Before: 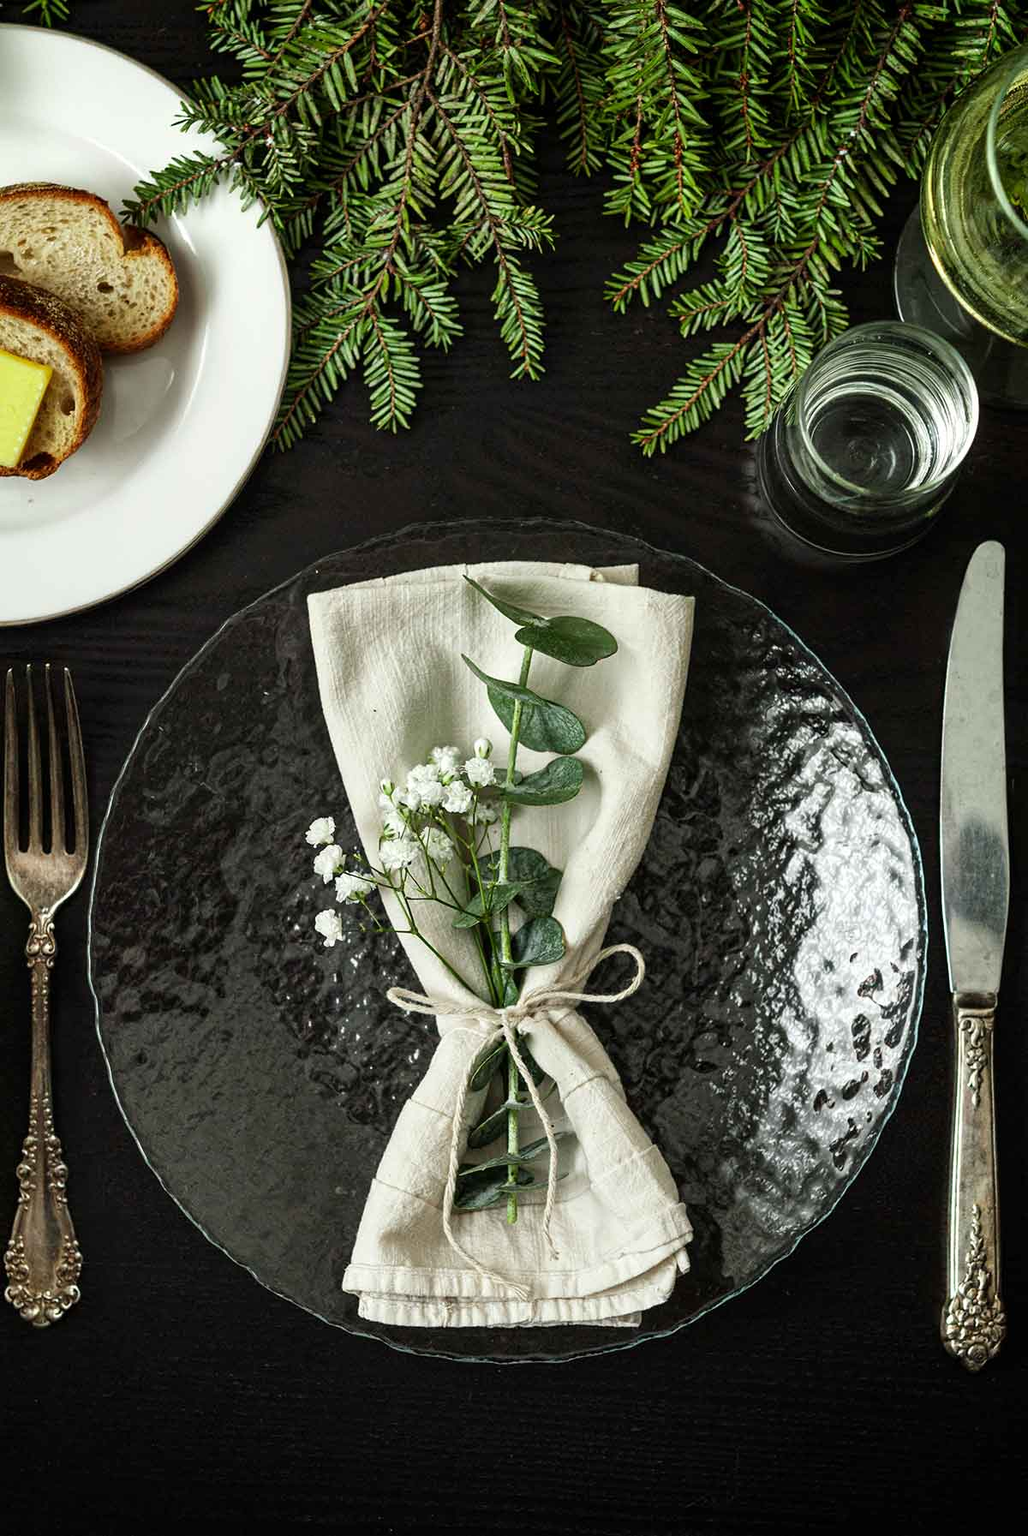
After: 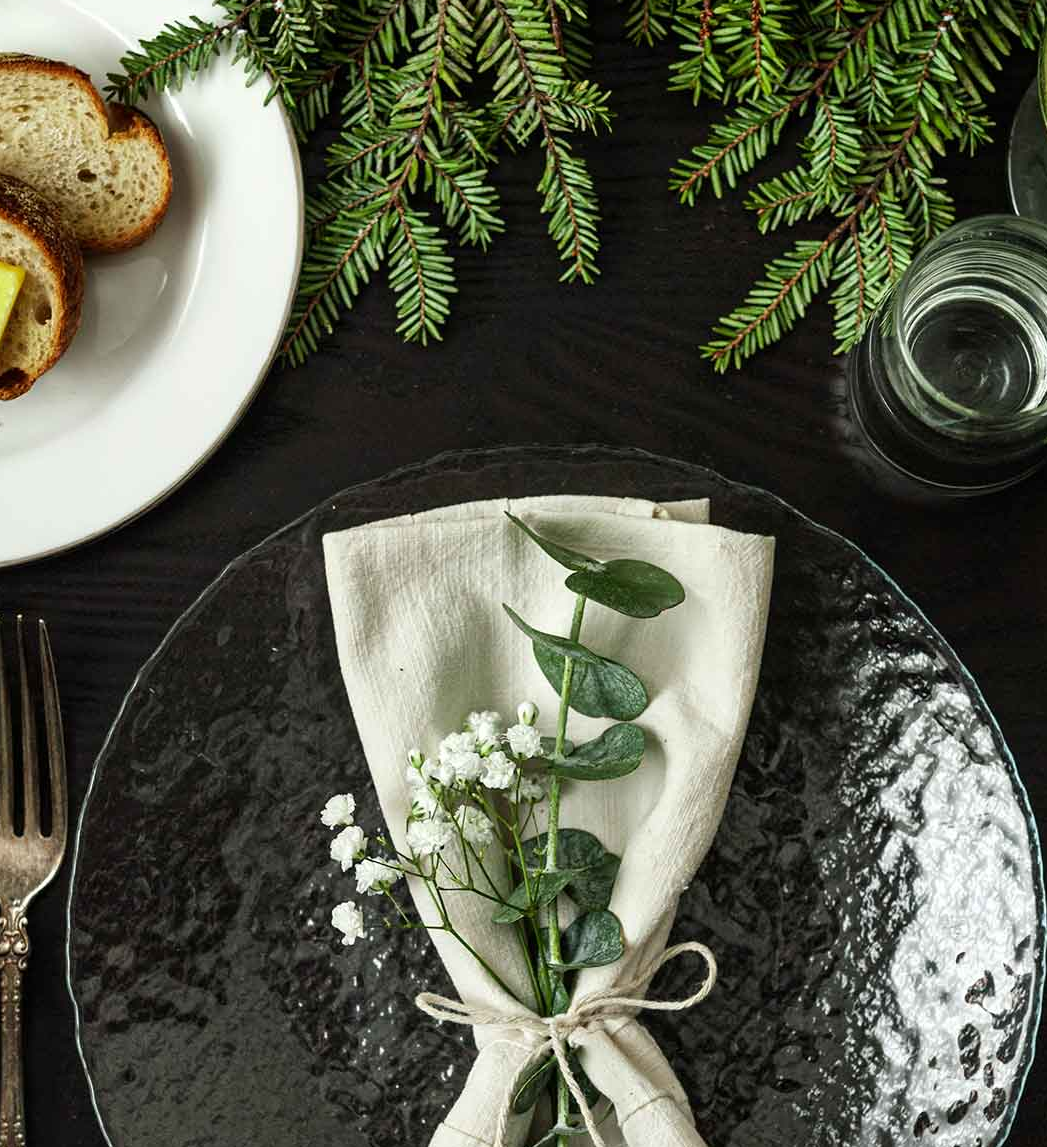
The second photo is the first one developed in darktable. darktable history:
crop: left 3.067%, top 8.967%, right 9.613%, bottom 27.008%
